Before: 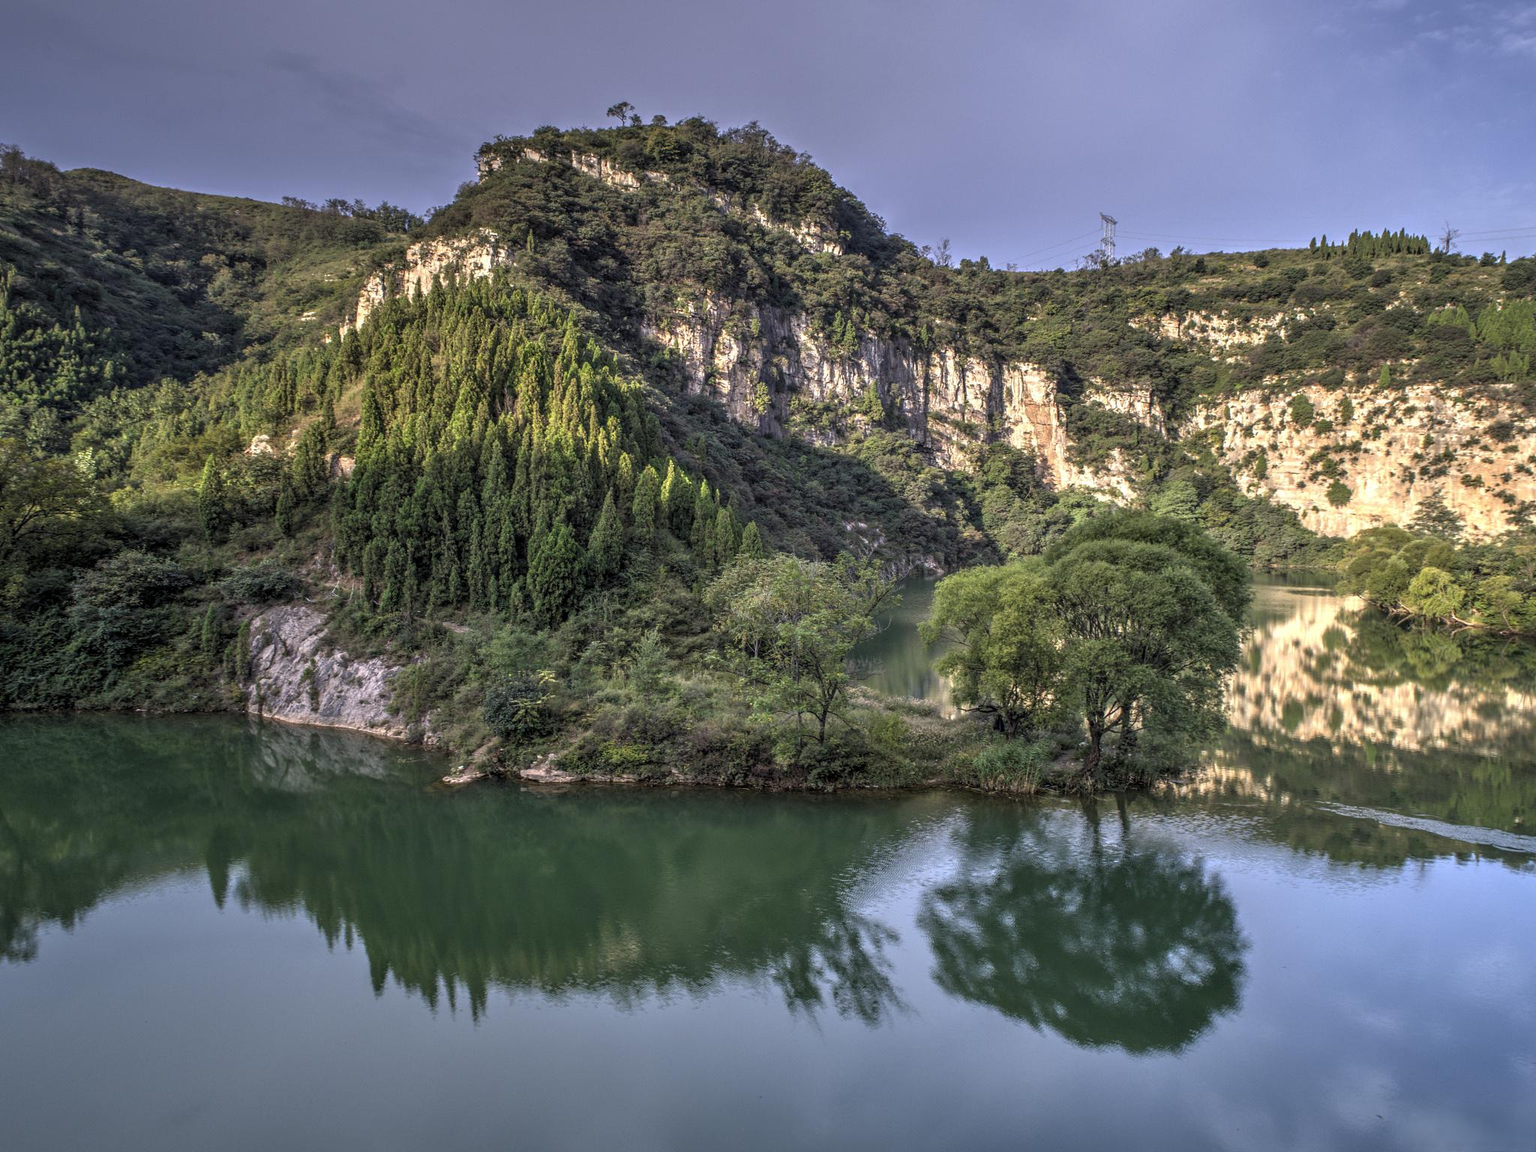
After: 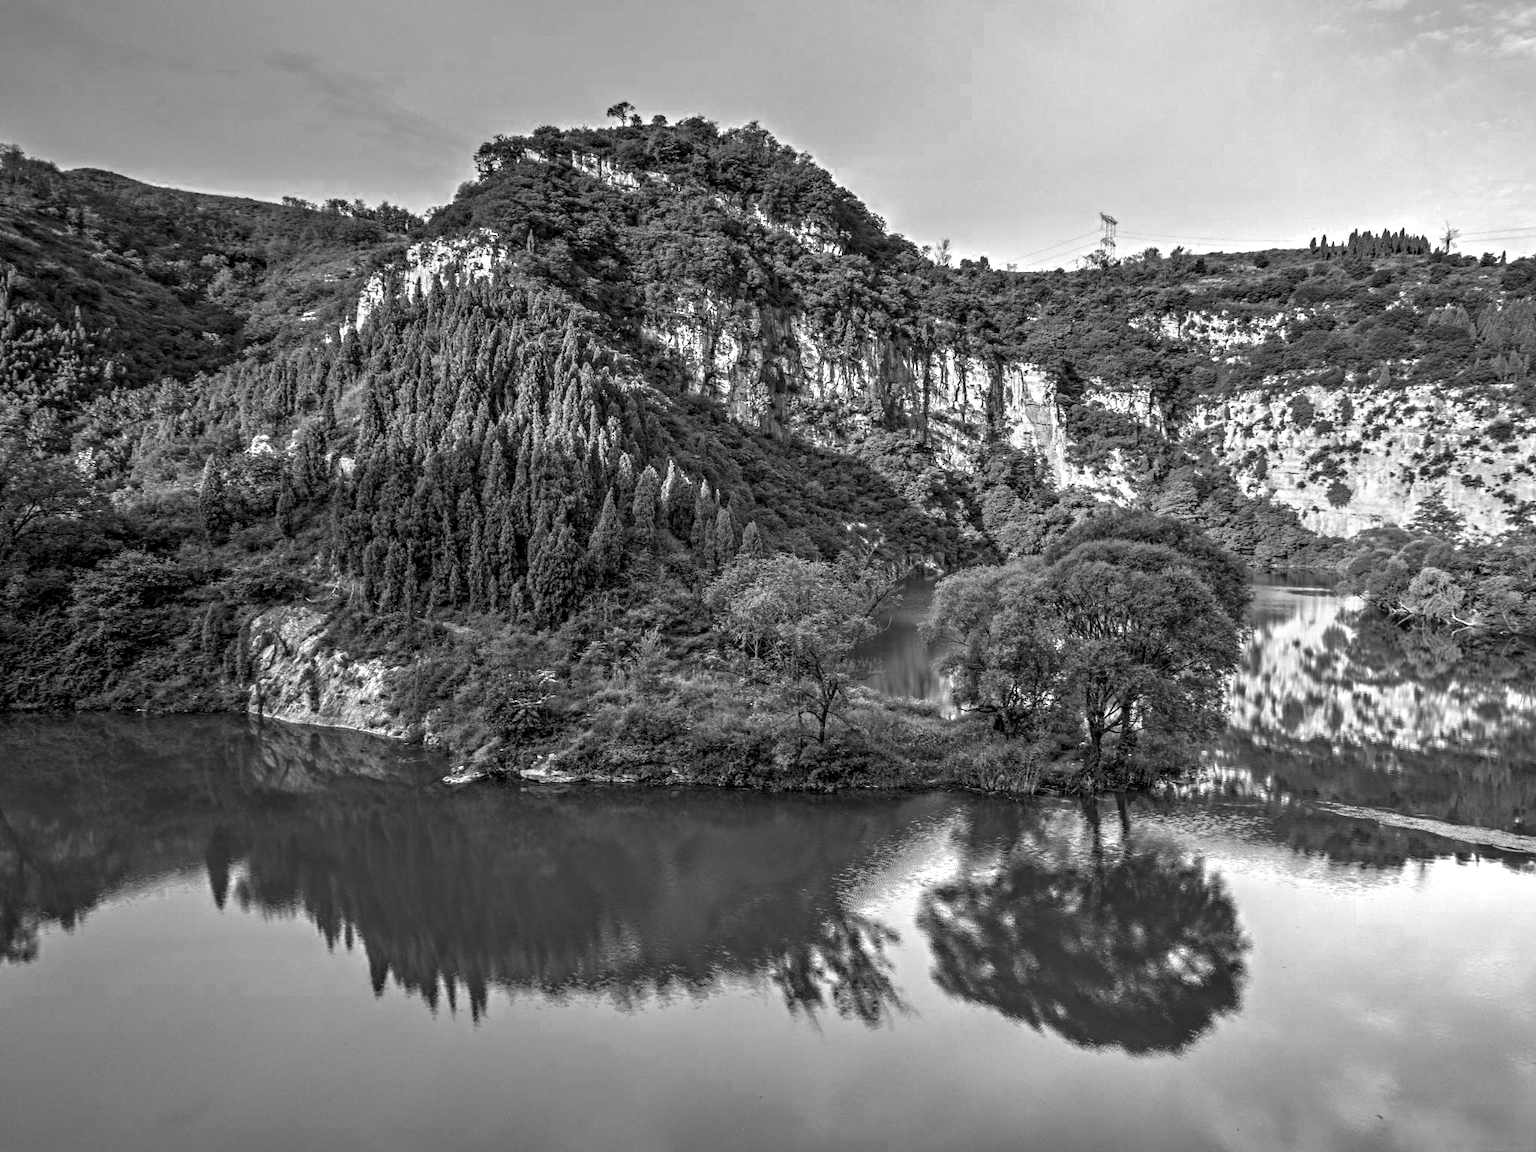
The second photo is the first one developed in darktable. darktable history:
color balance rgb: perceptual saturation grading › global saturation -2.252%, perceptual saturation grading › highlights -7.199%, perceptual saturation grading › mid-tones 7.962%, perceptual saturation grading › shadows 4.793%, global vibrance 29.578%
contrast equalizer: octaves 7, y [[0.5, 0.501, 0.525, 0.597, 0.58, 0.514], [0.5 ×6], [0.5 ×6], [0 ×6], [0 ×6]]
color zones: curves: ch0 [(0, 0.613) (0.01, 0.613) (0.245, 0.448) (0.498, 0.529) (0.642, 0.665) (0.879, 0.777) (0.99, 0.613)]; ch1 [(0, 0) (0.143, 0) (0.286, 0) (0.429, 0) (0.571, 0) (0.714, 0) (0.857, 0)]
